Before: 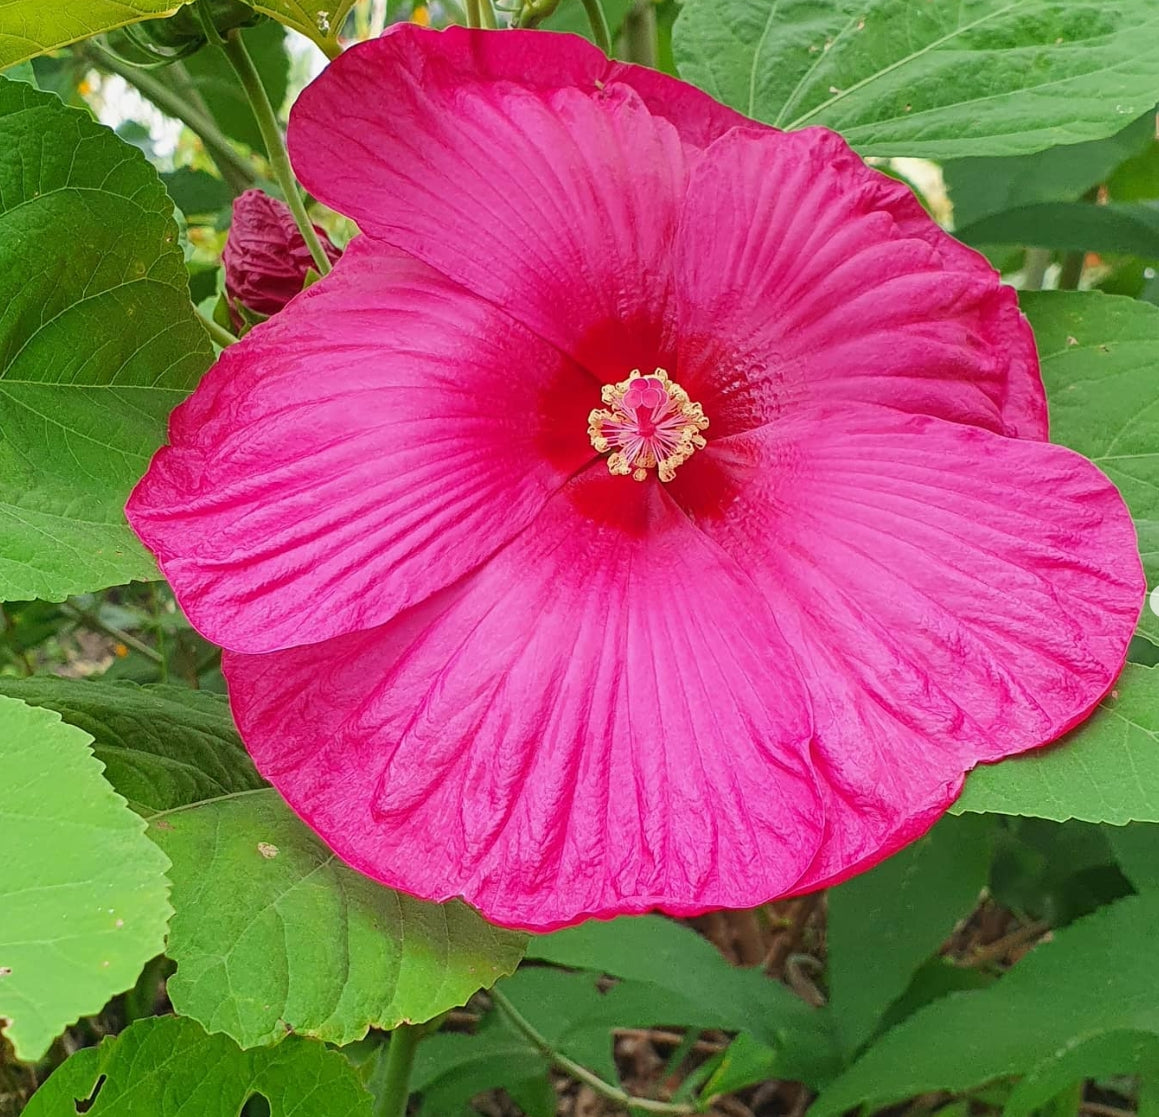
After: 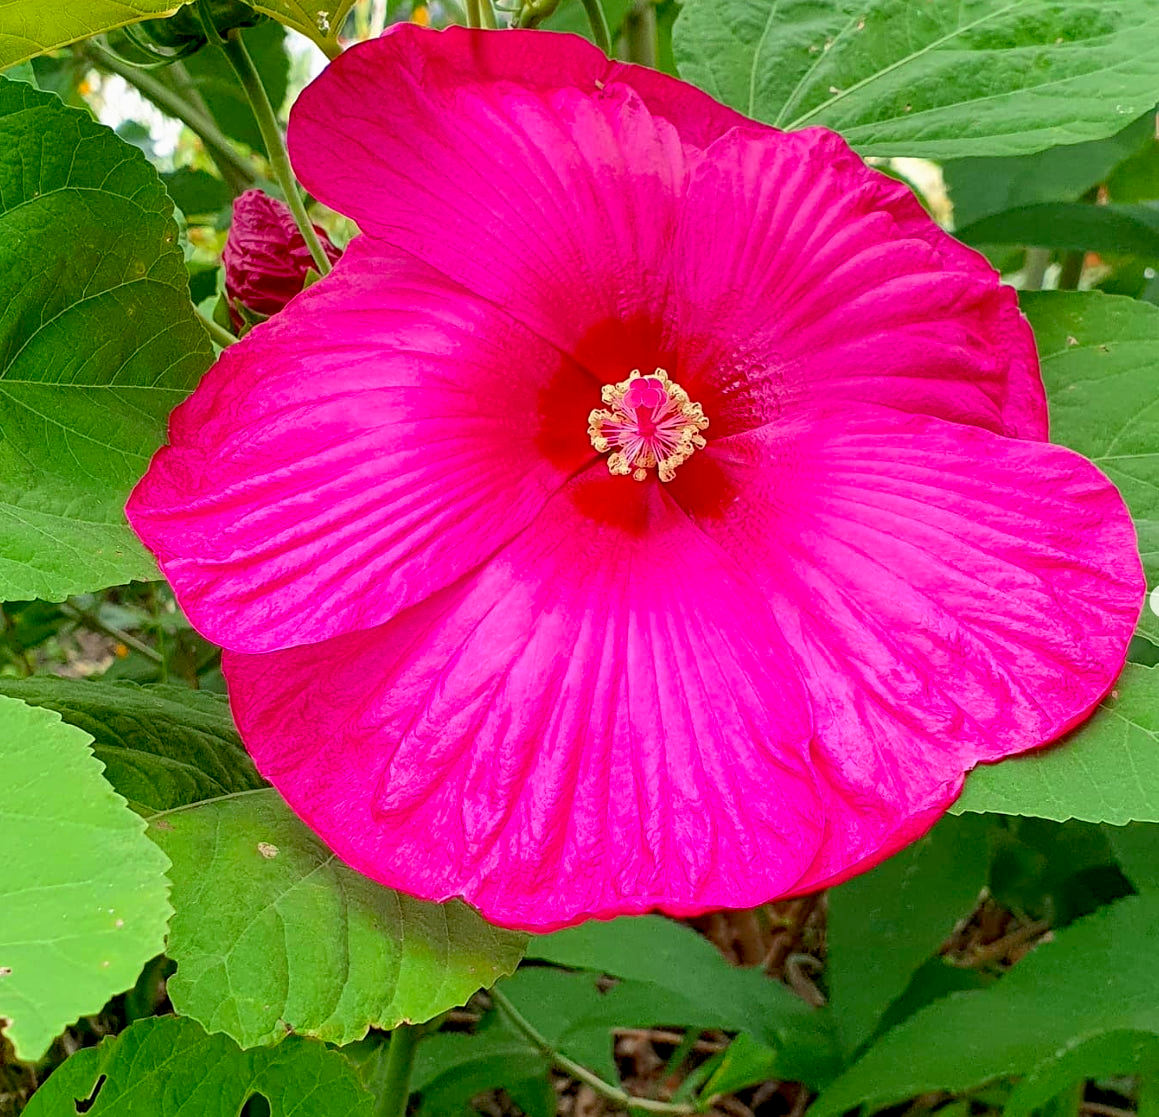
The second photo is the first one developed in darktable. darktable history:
base curve: curves: ch0 [(0.017, 0) (0.425, 0.441) (0.844, 0.933) (1, 1)], preserve colors none
color zones: curves: ch1 [(0.25, 0.5) (0.747, 0.71)]
